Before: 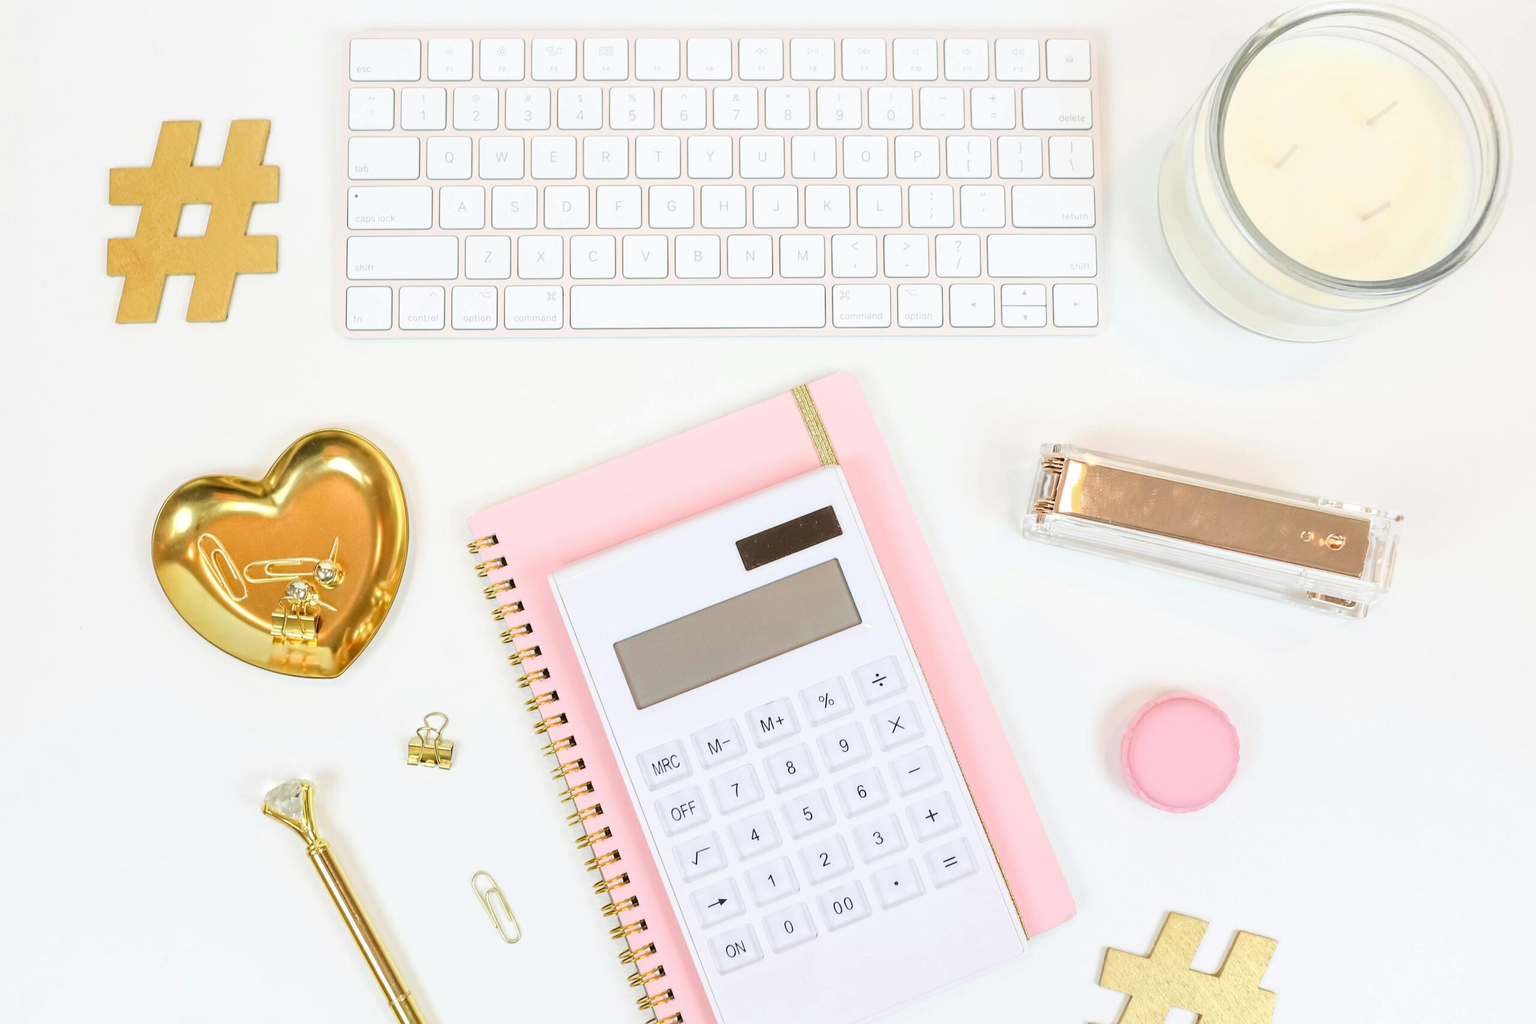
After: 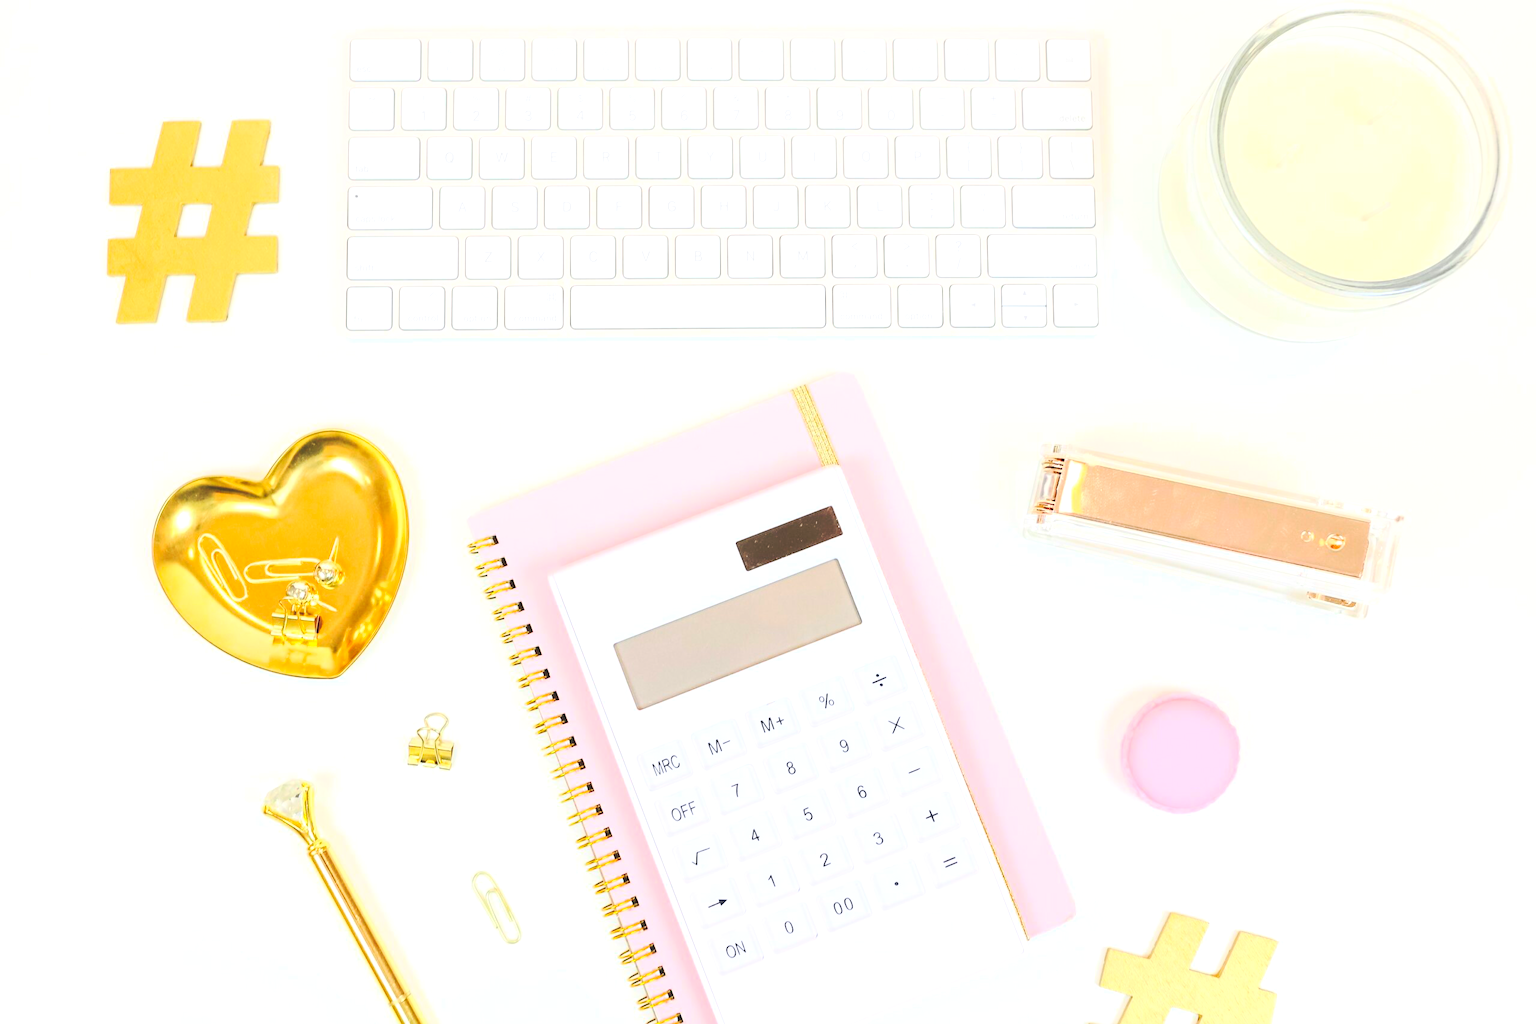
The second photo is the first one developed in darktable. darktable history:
exposure: black level correction 0, exposure 0.3 EV, compensate highlight preservation false
tone curve: curves: ch0 [(0, 0) (0.003, 0.156) (0.011, 0.156) (0.025, 0.157) (0.044, 0.164) (0.069, 0.172) (0.1, 0.181) (0.136, 0.191) (0.177, 0.214) (0.224, 0.245) (0.277, 0.285) (0.335, 0.333) (0.399, 0.387) (0.468, 0.471) (0.543, 0.556) (0.623, 0.648) (0.709, 0.734) (0.801, 0.809) (0.898, 0.891) (1, 1)], preserve colors none
contrast brightness saturation: contrast 0.24, brightness 0.26, saturation 0.39
